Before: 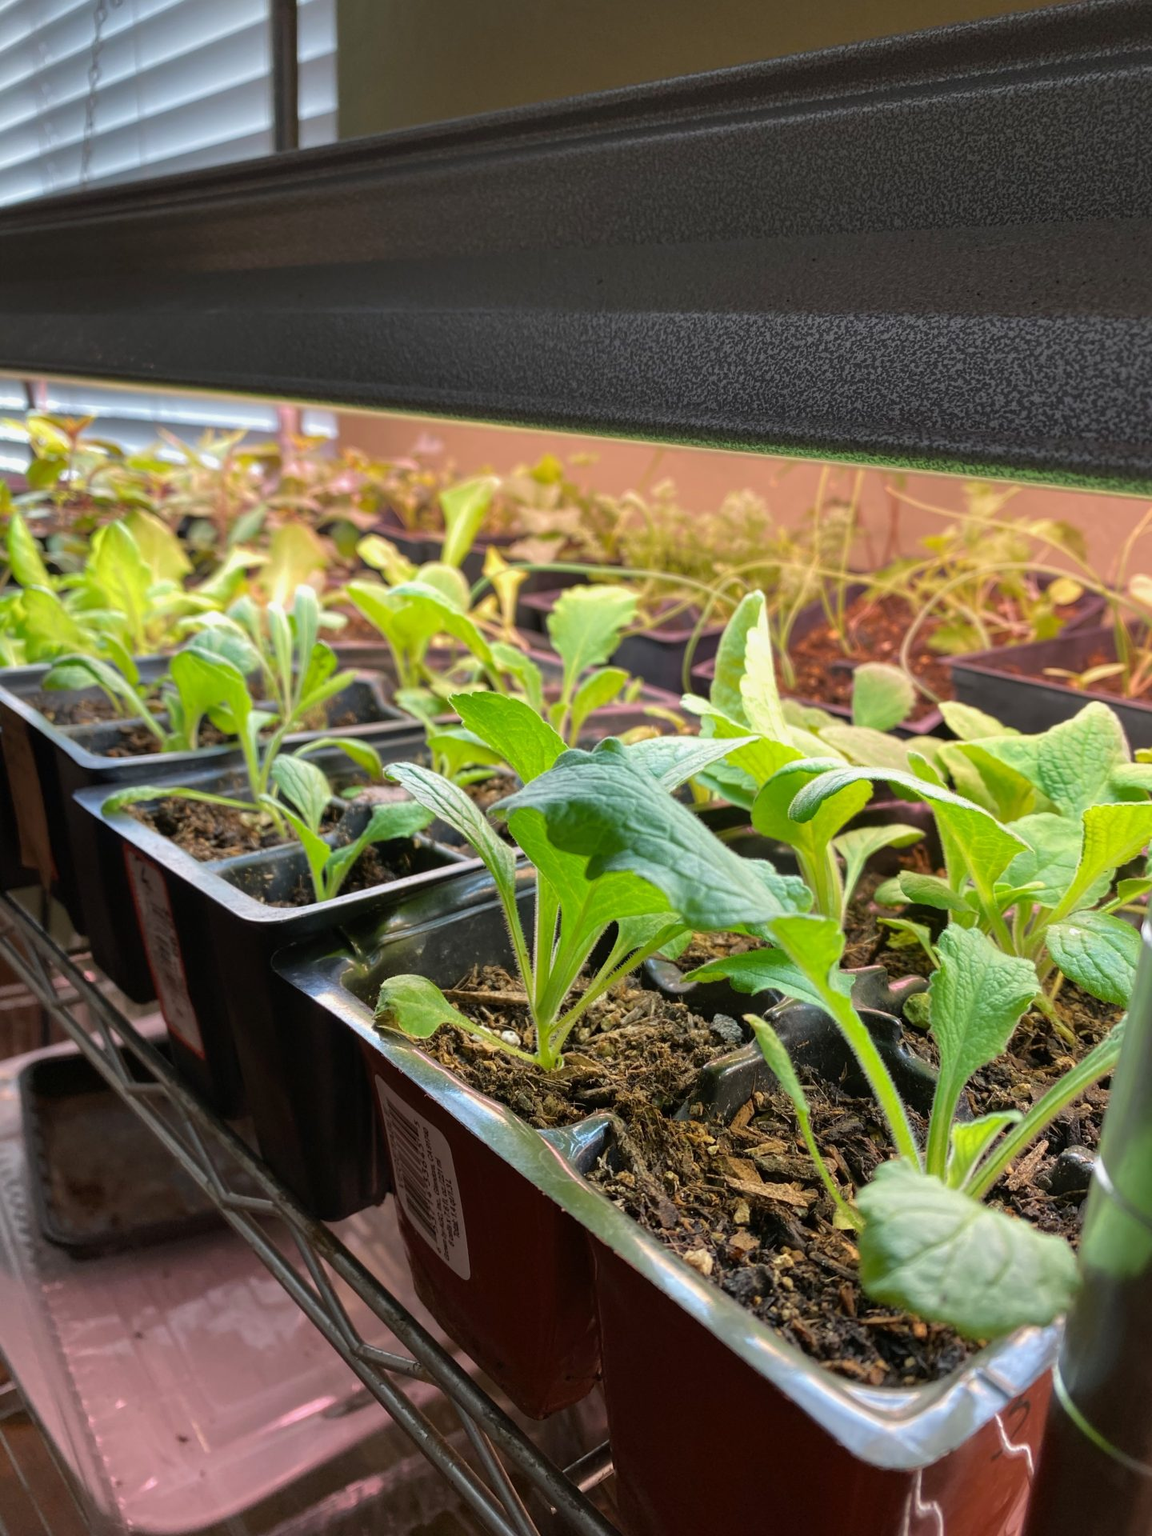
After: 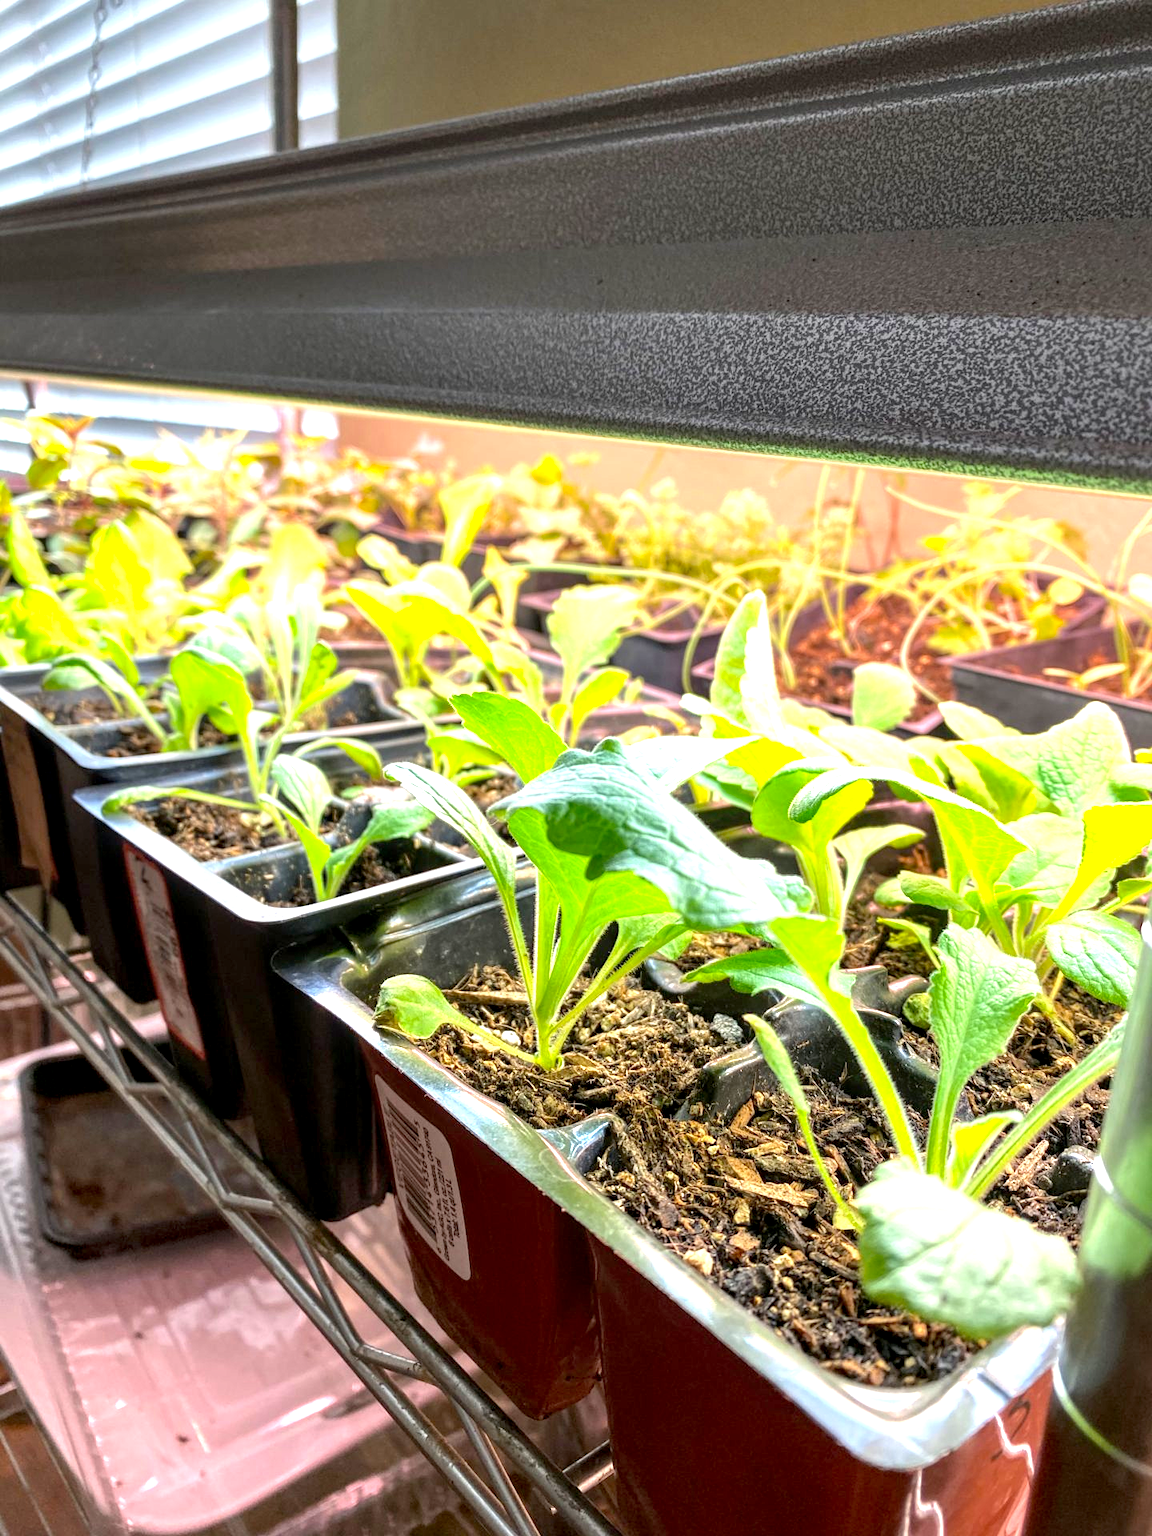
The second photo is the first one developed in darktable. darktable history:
local contrast: detail 130%
color correction: highlights b* -0.049
exposure: black level correction 0, exposure 1.287 EV, compensate highlight preservation false
